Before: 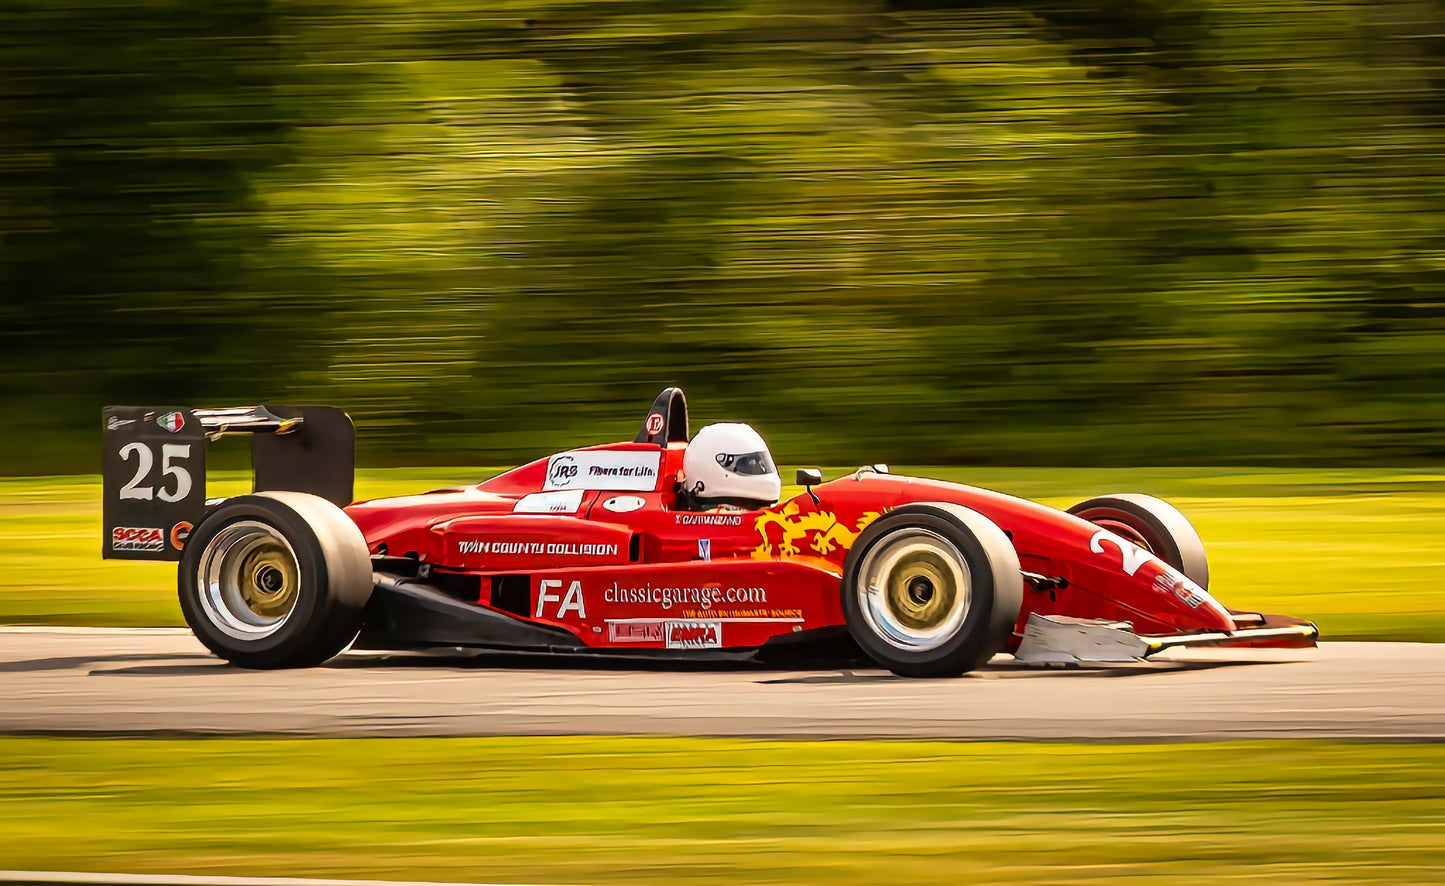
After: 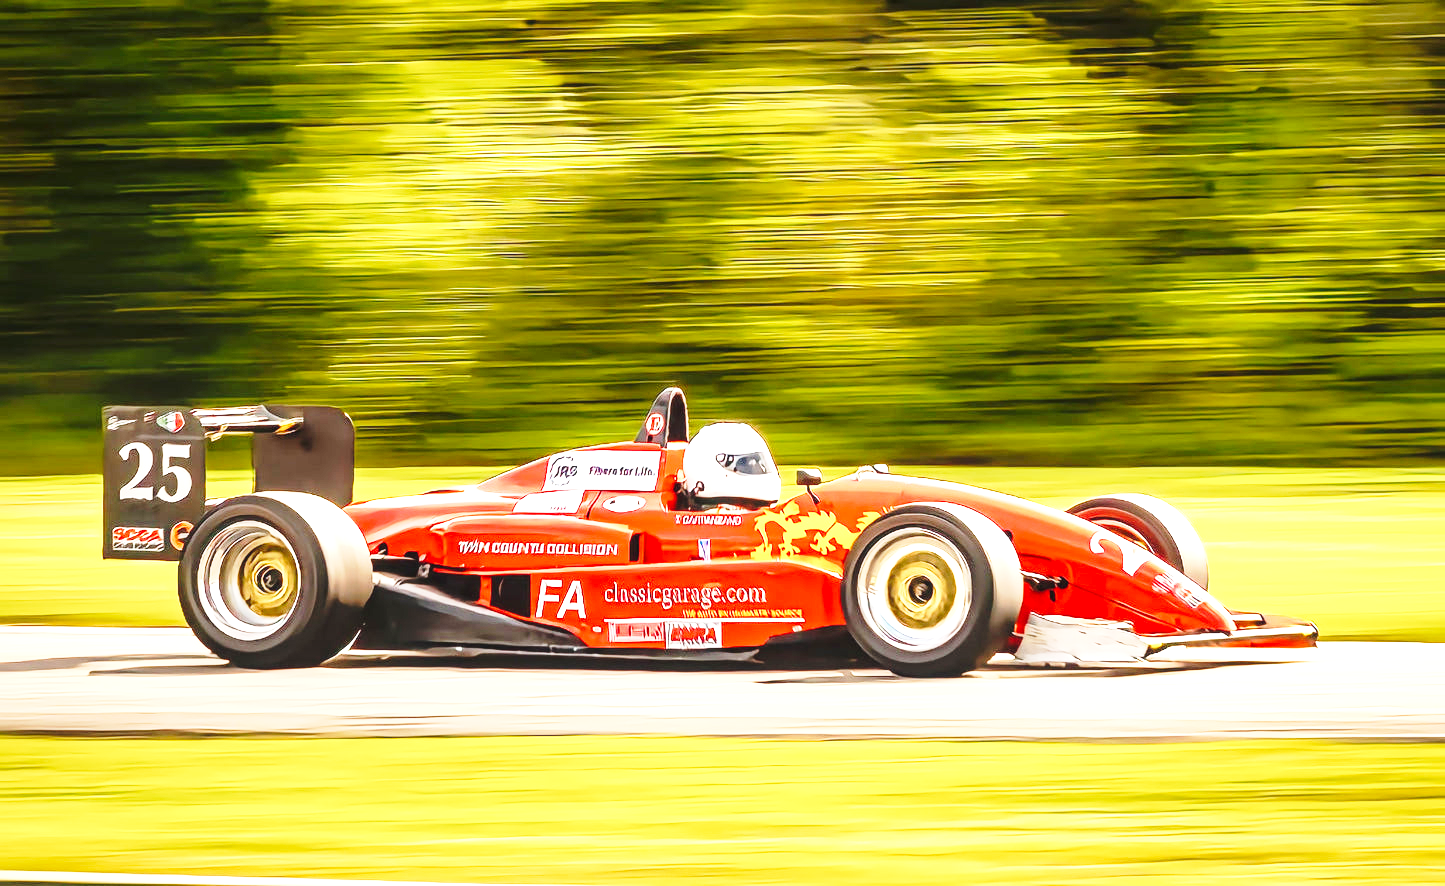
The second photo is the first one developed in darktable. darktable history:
local contrast: detail 110%
base curve: curves: ch0 [(0, 0) (0.028, 0.03) (0.121, 0.232) (0.46, 0.748) (0.859, 0.968) (1, 1)], preserve colors none
exposure: black level correction 0, exposure 1.5 EV, compensate exposure bias true, compensate highlight preservation false
